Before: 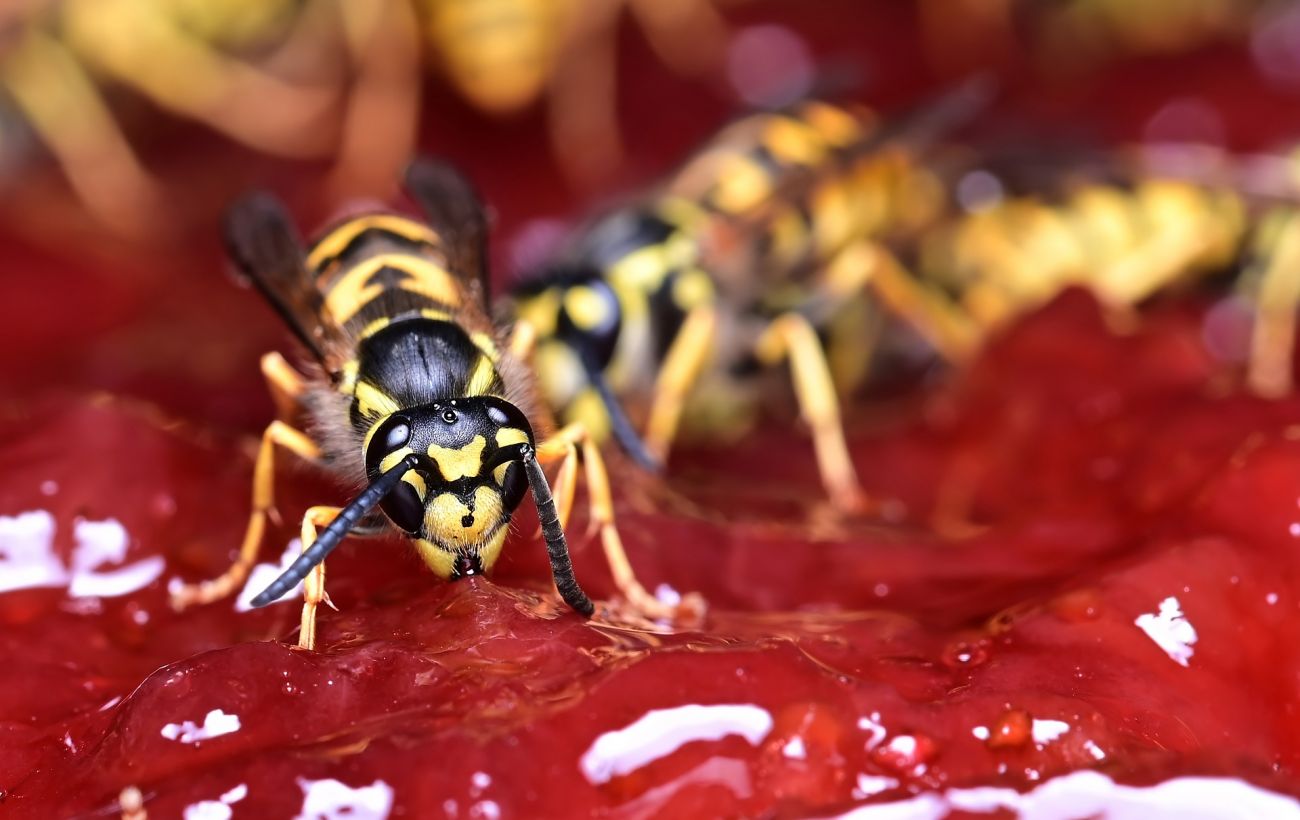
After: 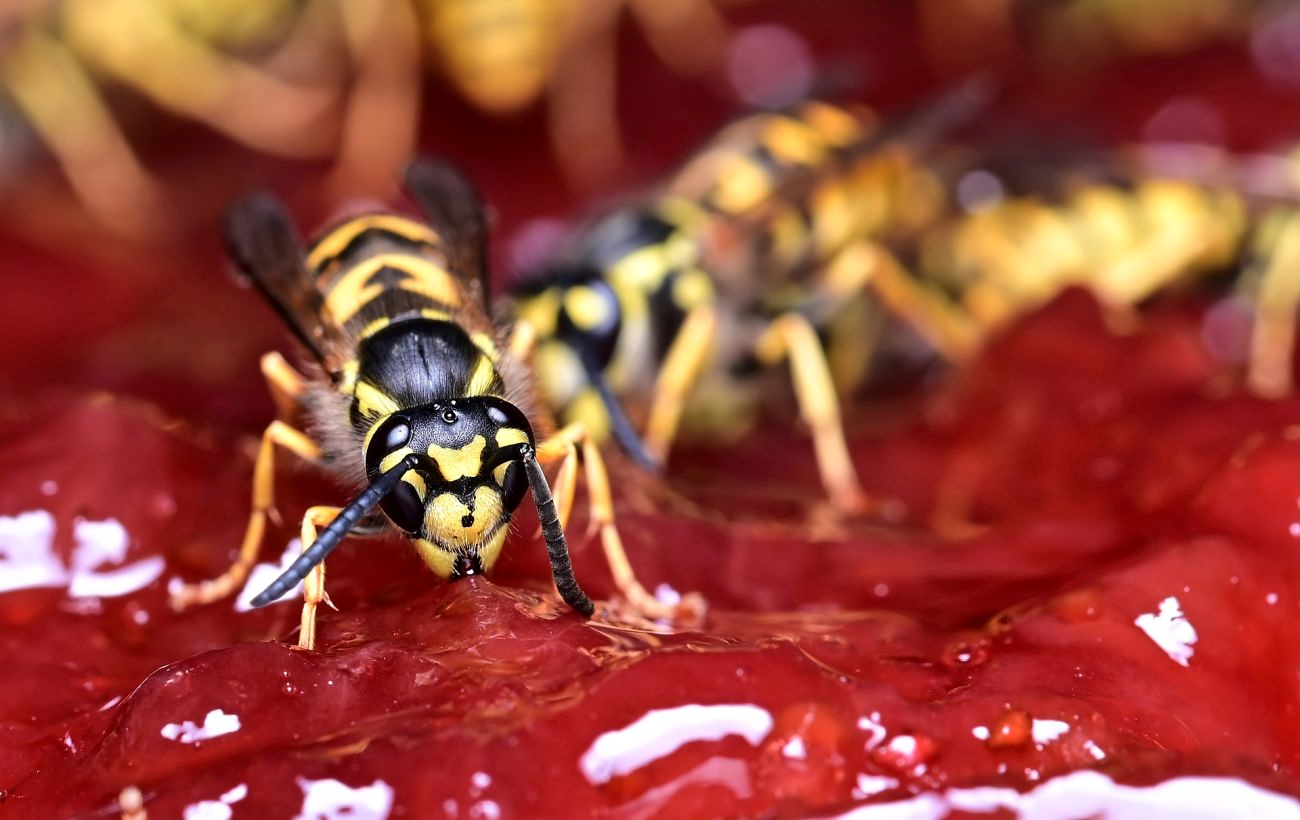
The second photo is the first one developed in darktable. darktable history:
local contrast: mode bilateral grid, contrast 19, coarseness 49, detail 120%, midtone range 0.2
